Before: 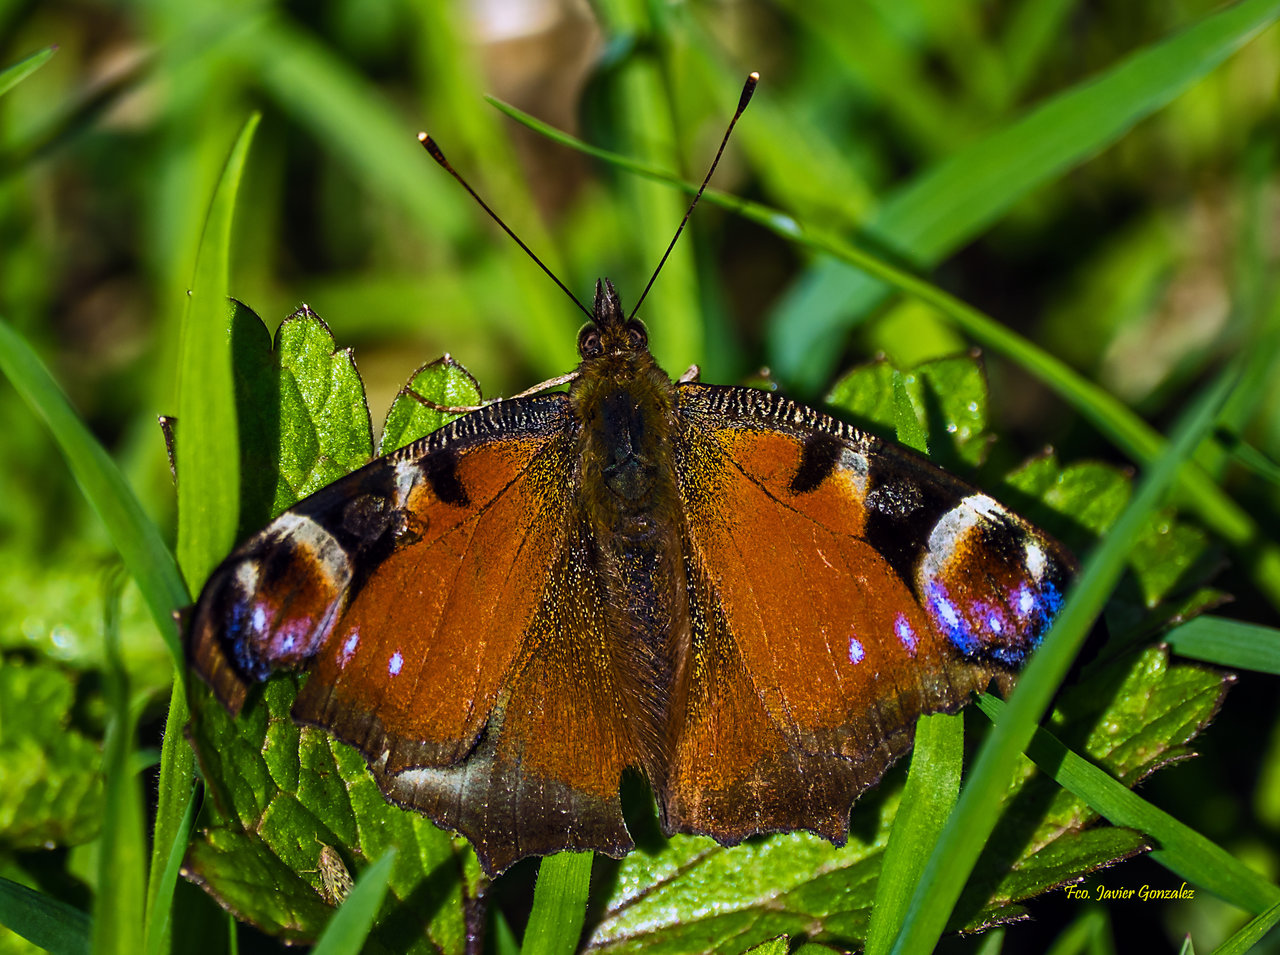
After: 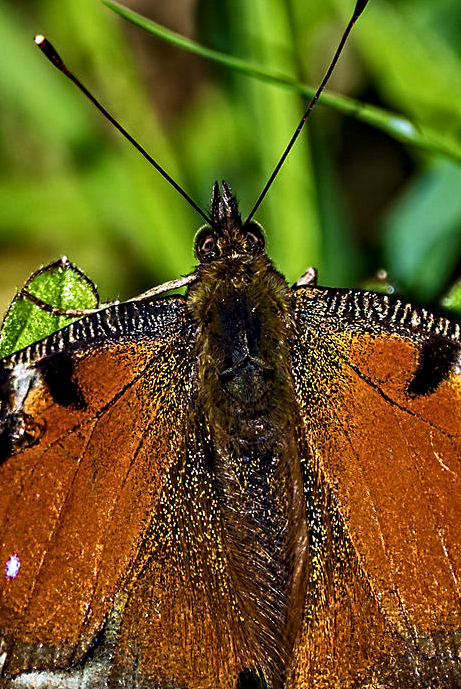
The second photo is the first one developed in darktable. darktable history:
contrast equalizer: y [[0.5, 0.542, 0.583, 0.625, 0.667, 0.708], [0.5 ×6], [0.5 ×6], [0 ×6], [0 ×6]]
crop and rotate: left 29.961%, top 10.221%, right 33.958%, bottom 17.537%
